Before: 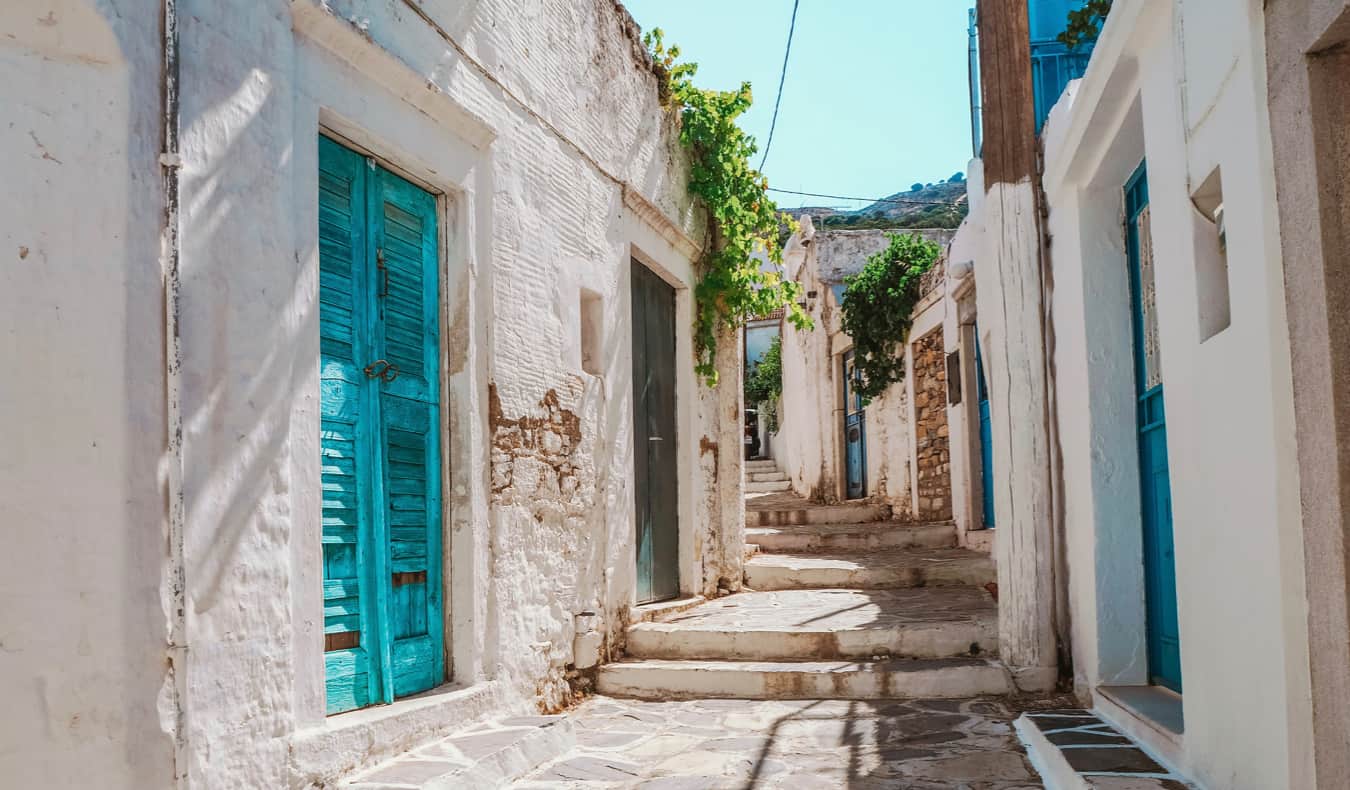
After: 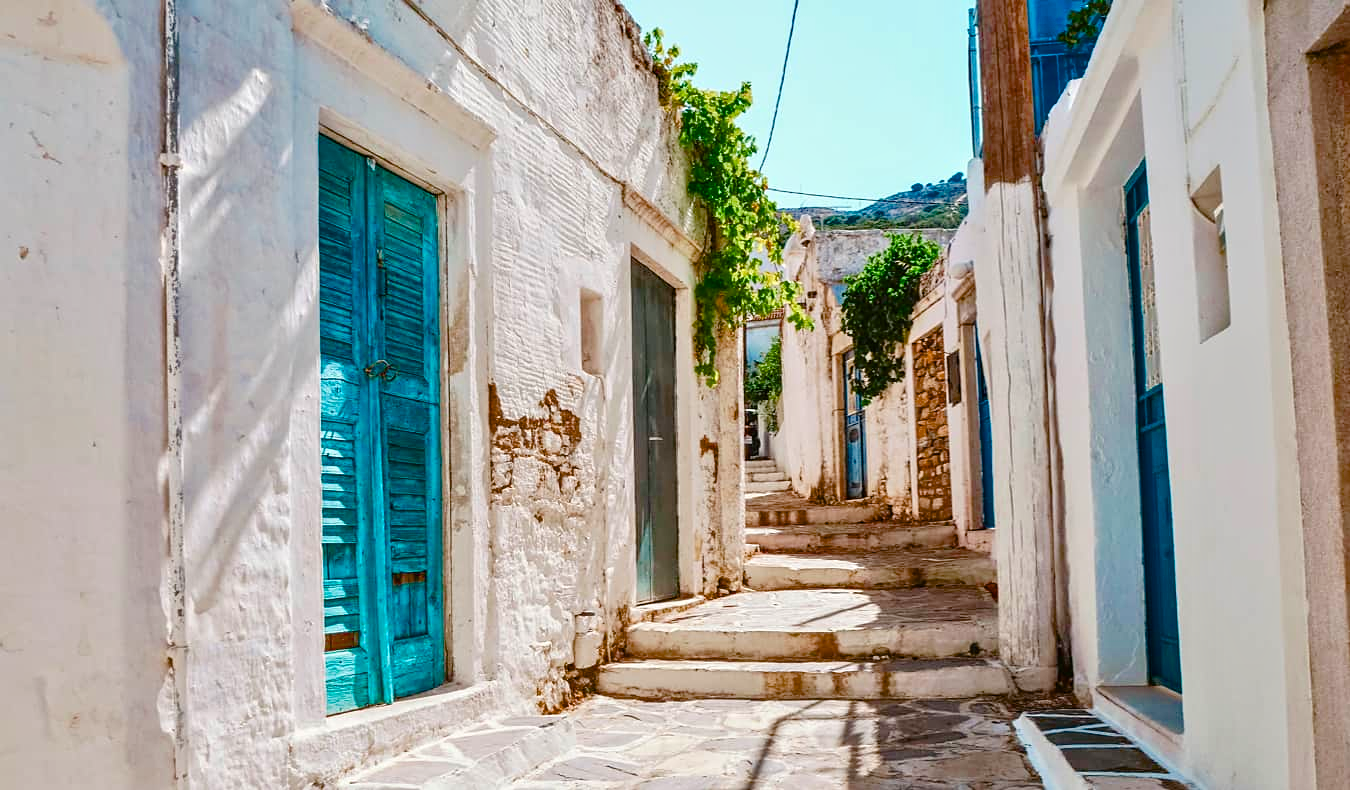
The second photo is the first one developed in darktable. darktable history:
sharpen: amount 0.201
tone equalizer: -8 EV 0.011 EV, -7 EV -0.017 EV, -6 EV 0.042 EV, -5 EV 0.026 EV, -4 EV 0.295 EV, -3 EV 0.649 EV, -2 EV 0.56 EV, -1 EV 0.179 EV, +0 EV 0.025 EV, luminance estimator HSV value / RGB max
color balance rgb: shadows lift › chroma 2.011%, shadows lift › hue 247.56°, perceptual saturation grading › global saturation 34.561%, perceptual saturation grading › highlights -25.721%, perceptual saturation grading › shadows 50.19%, saturation formula JzAzBz (2021)
